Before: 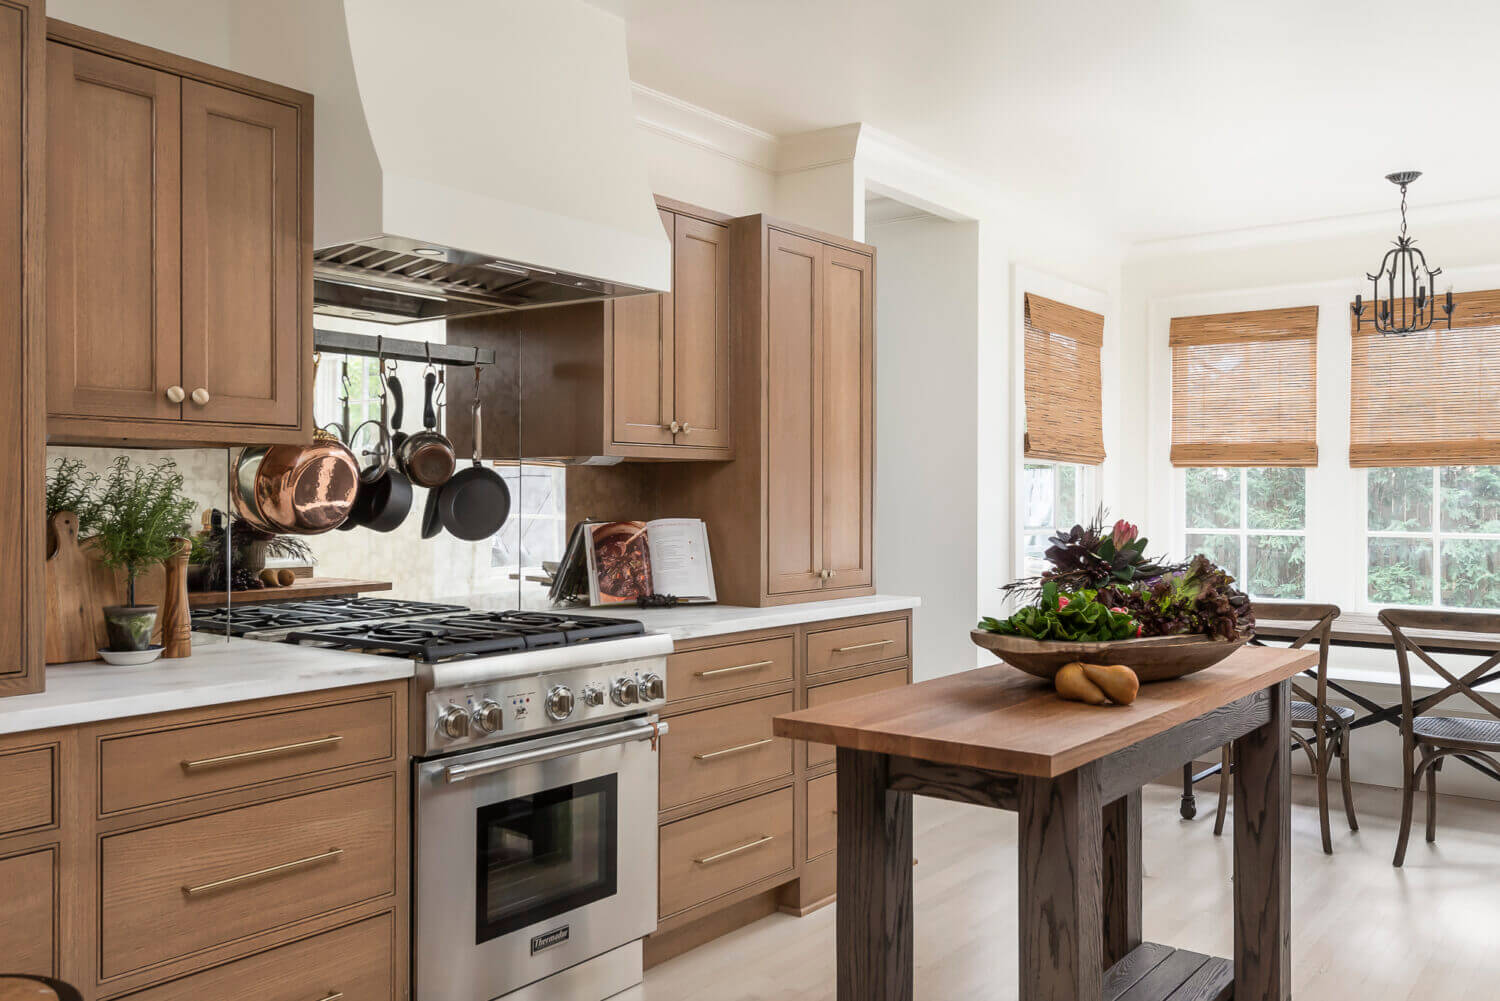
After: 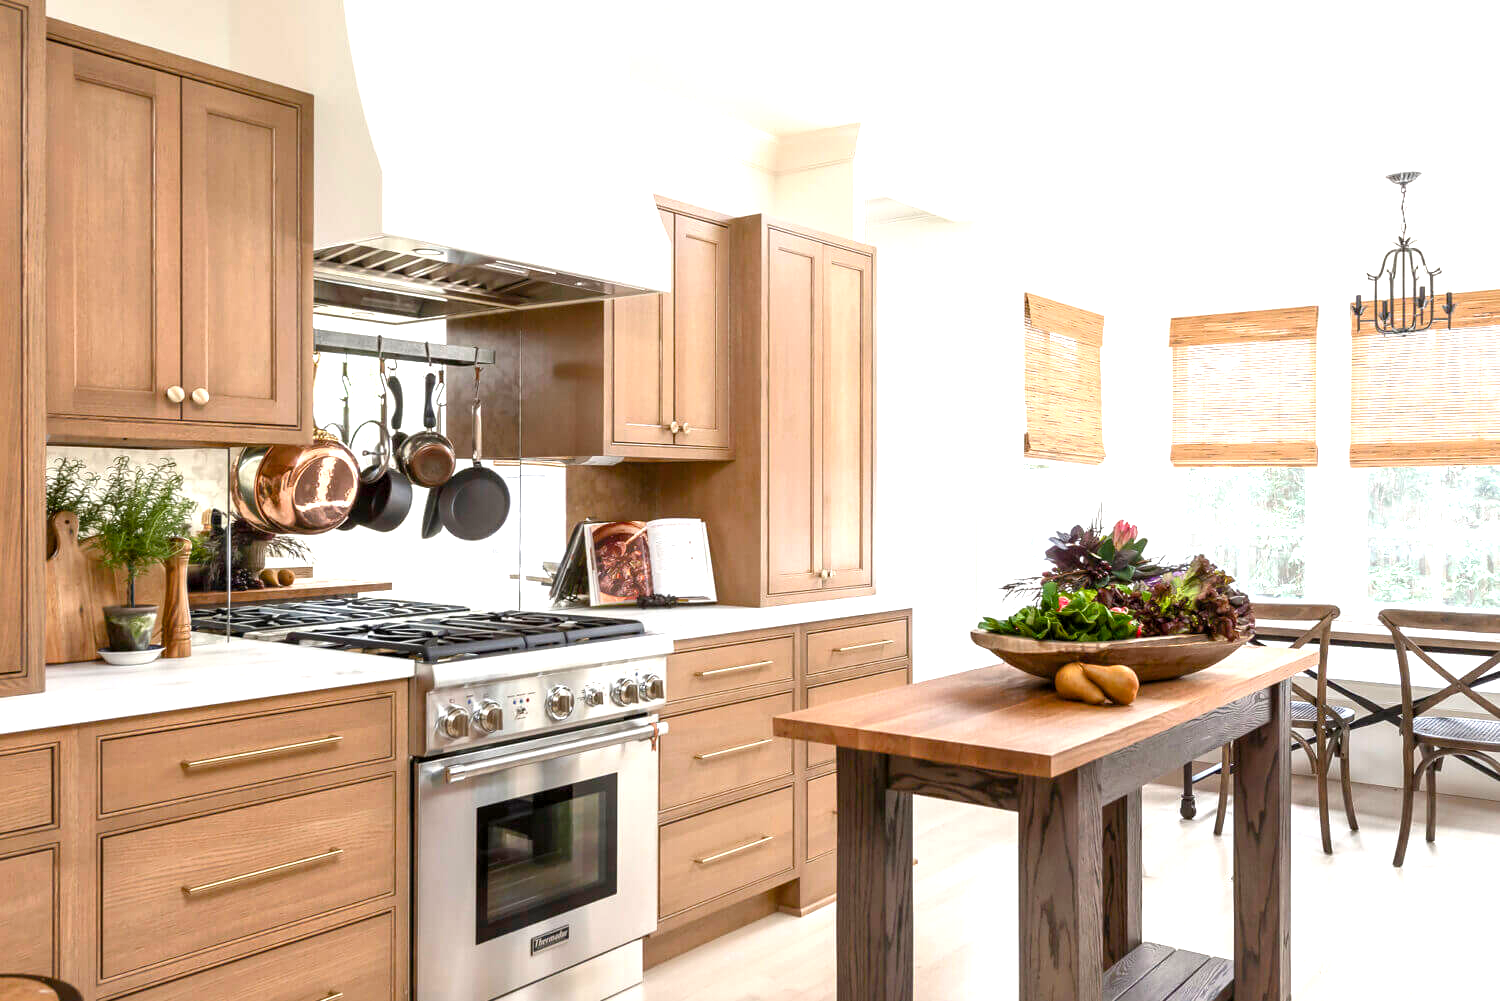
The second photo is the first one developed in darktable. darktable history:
exposure: black level correction 0.001, exposure 1.129 EV, compensate exposure bias true, compensate highlight preservation false
color balance rgb: perceptual saturation grading › global saturation 20%, perceptual saturation grading › highlights -25%, perceptual saturation grading › shadows 25%
